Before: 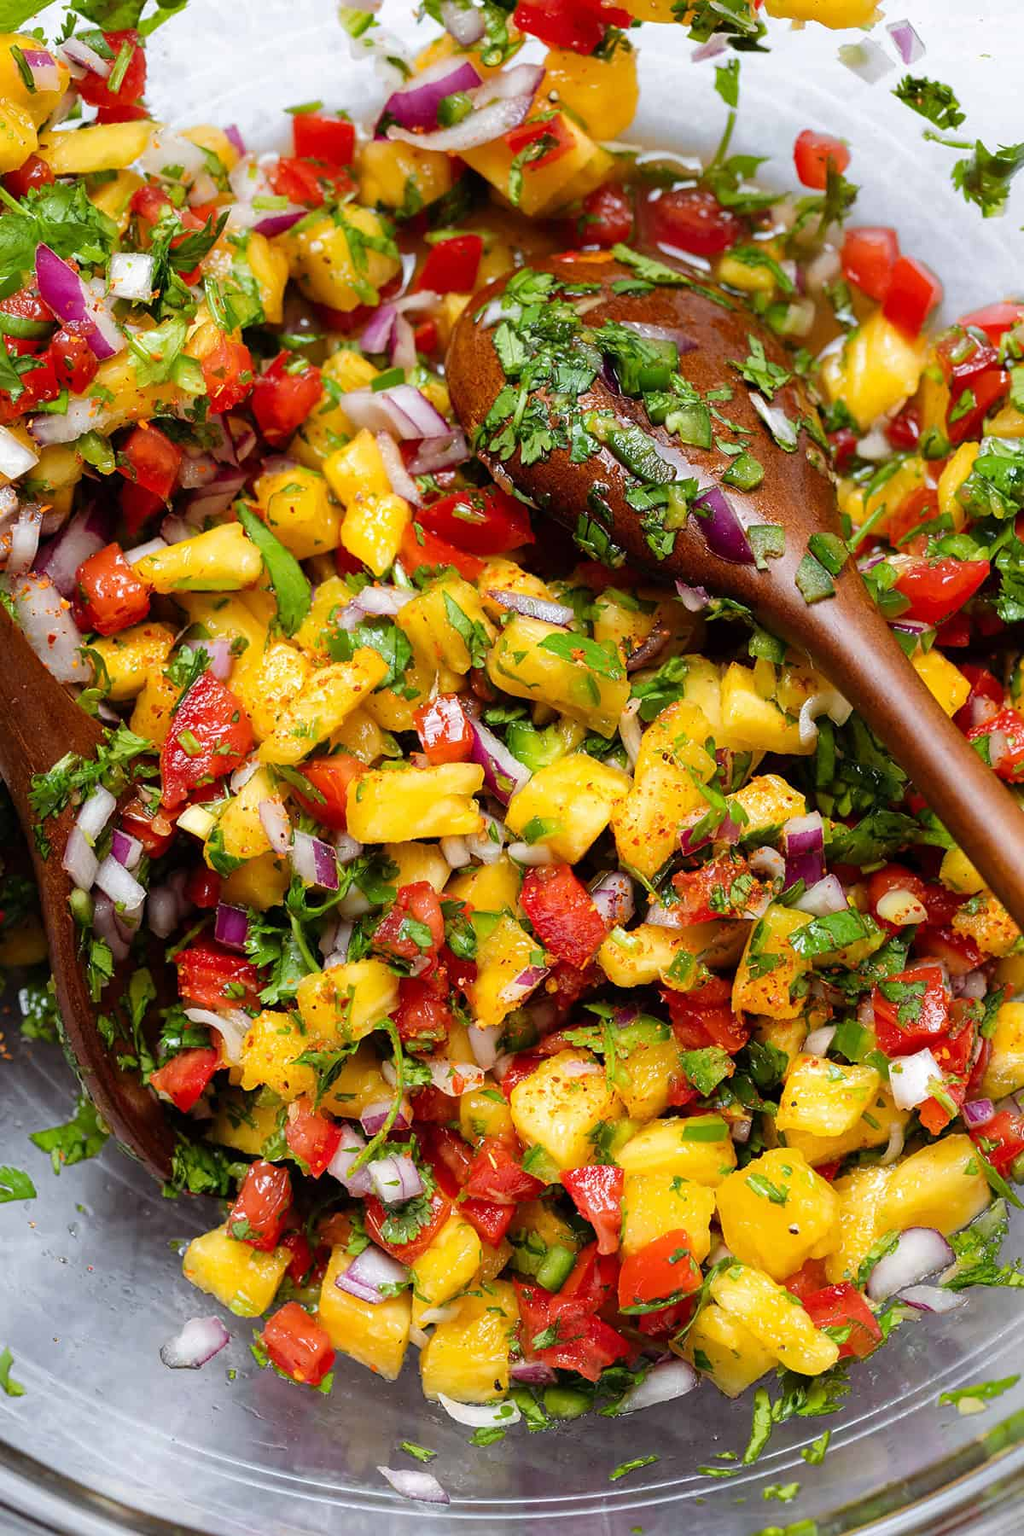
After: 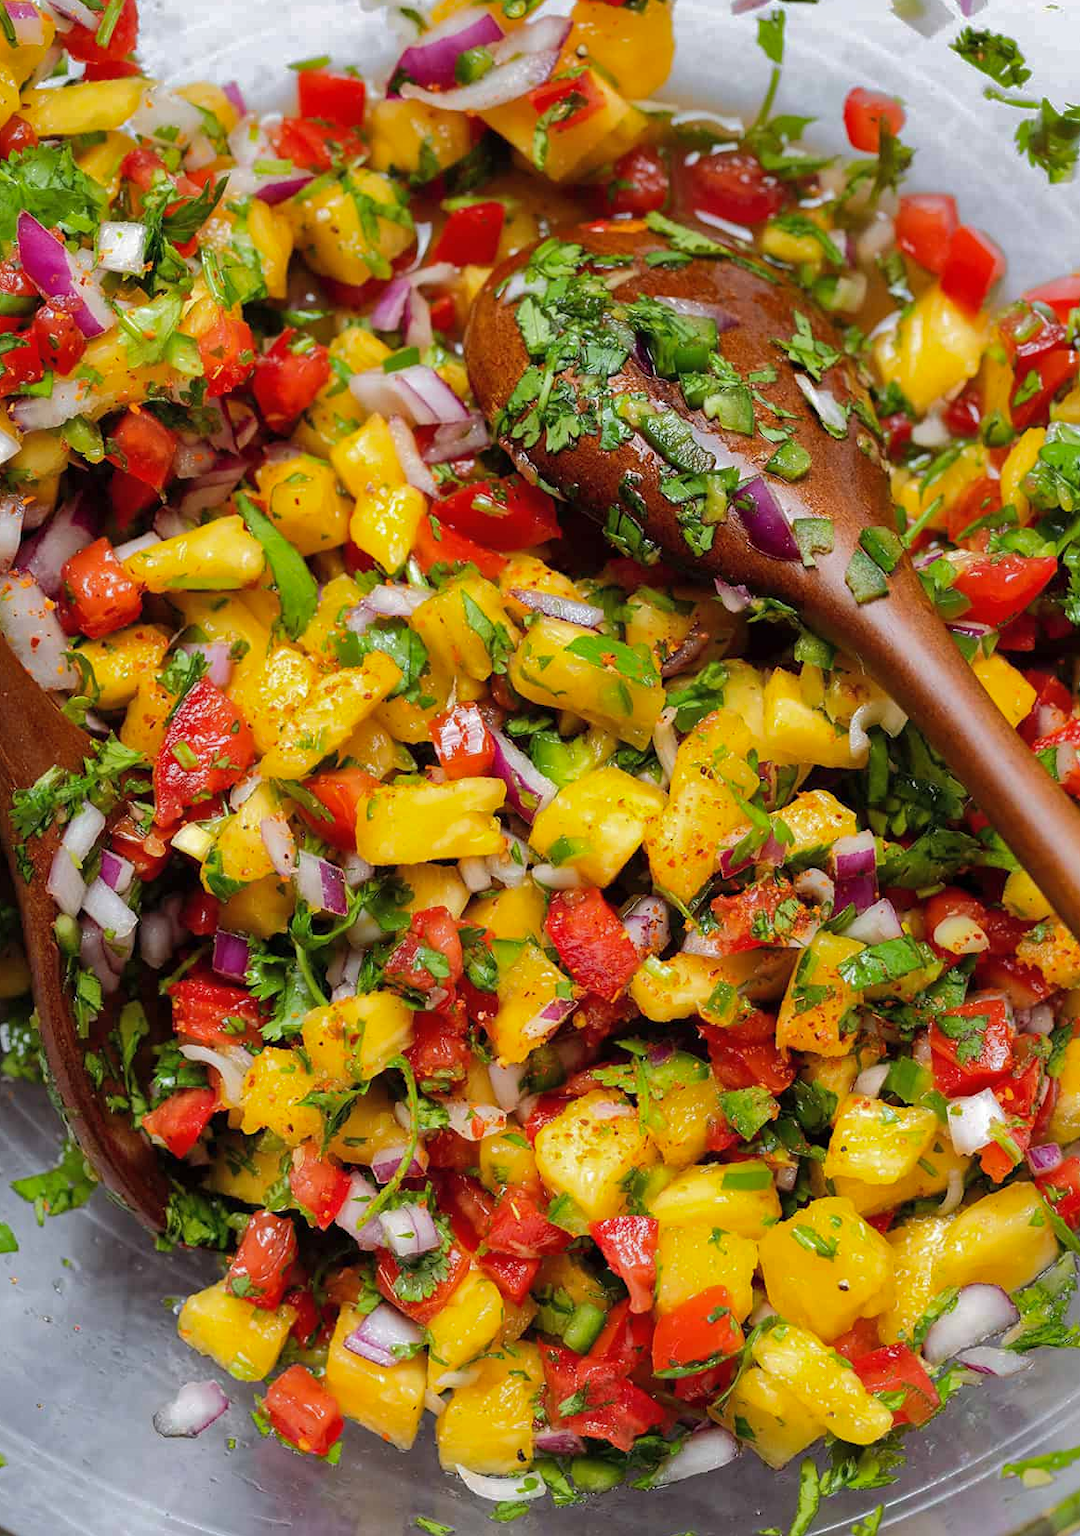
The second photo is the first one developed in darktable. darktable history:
crop: left 1.964%, top 3.251%, right 1.122%, bottom 4.933%
shadows and highlights: shadows 40, highlights -60
